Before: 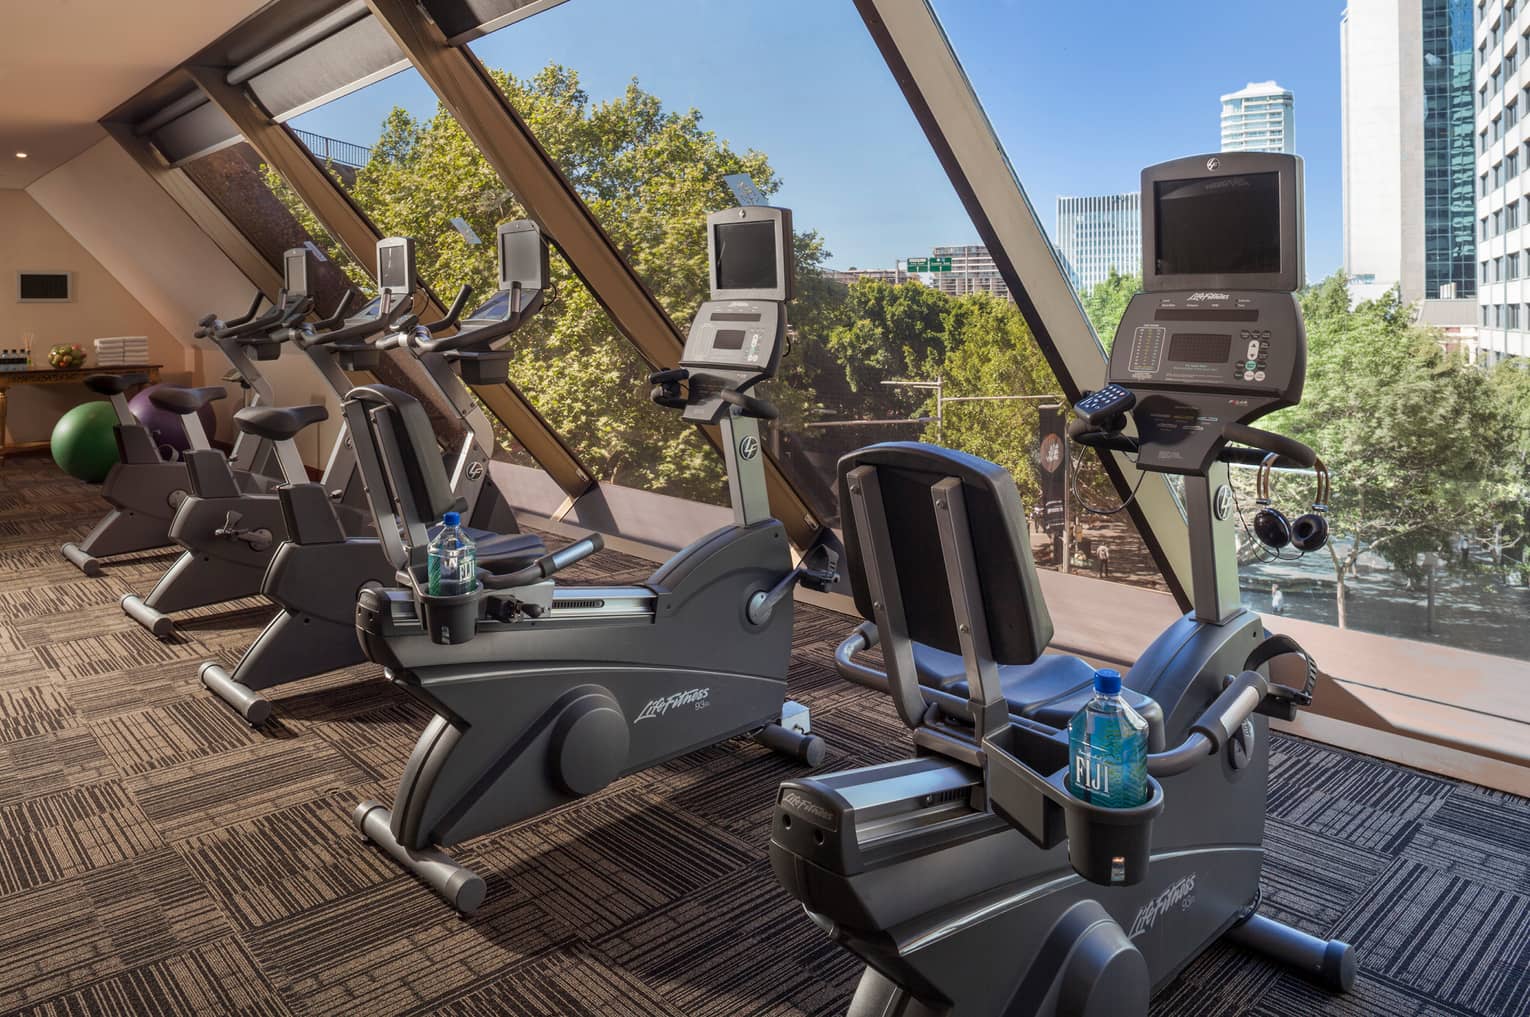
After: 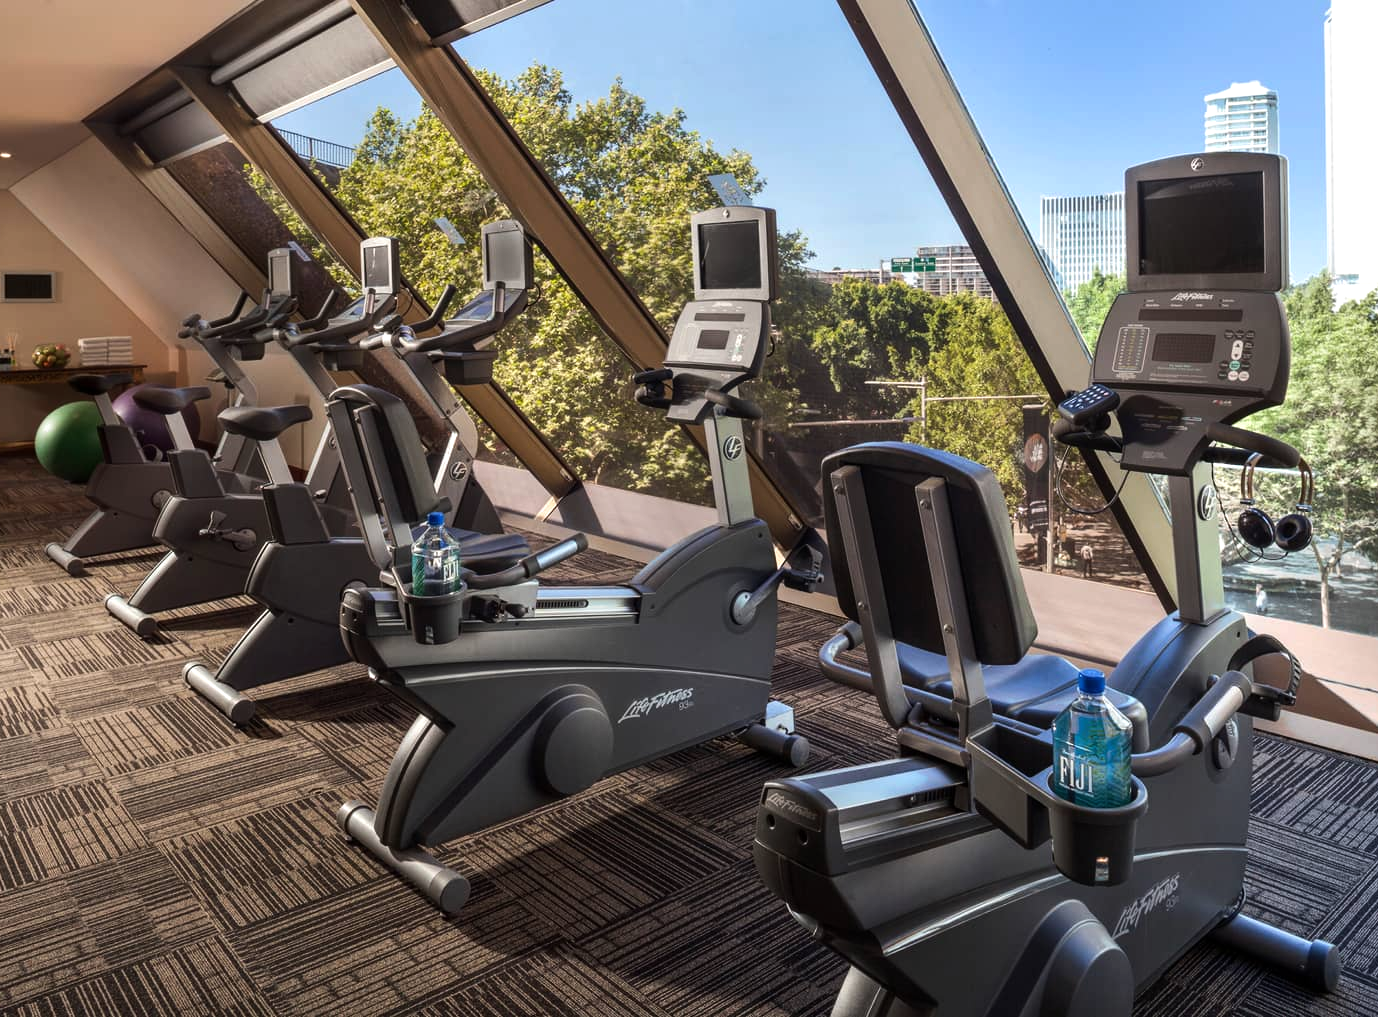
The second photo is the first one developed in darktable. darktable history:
tone equalizer: -8 EV -0.417 EV, -7 EV -0.389 EV, -6 EV -0.333 EV, -5 EV -0.222 EV, -3 EV 0.222 EV, -2 EV 0.333 EV, -1 EV 0.389 EV, +0 EV 0.417 EV, edges refinement/feathering 500, mask exposure compensation -1.57 EV, preserve details no
crop and rotate: left 1.088%, right 8.807%
